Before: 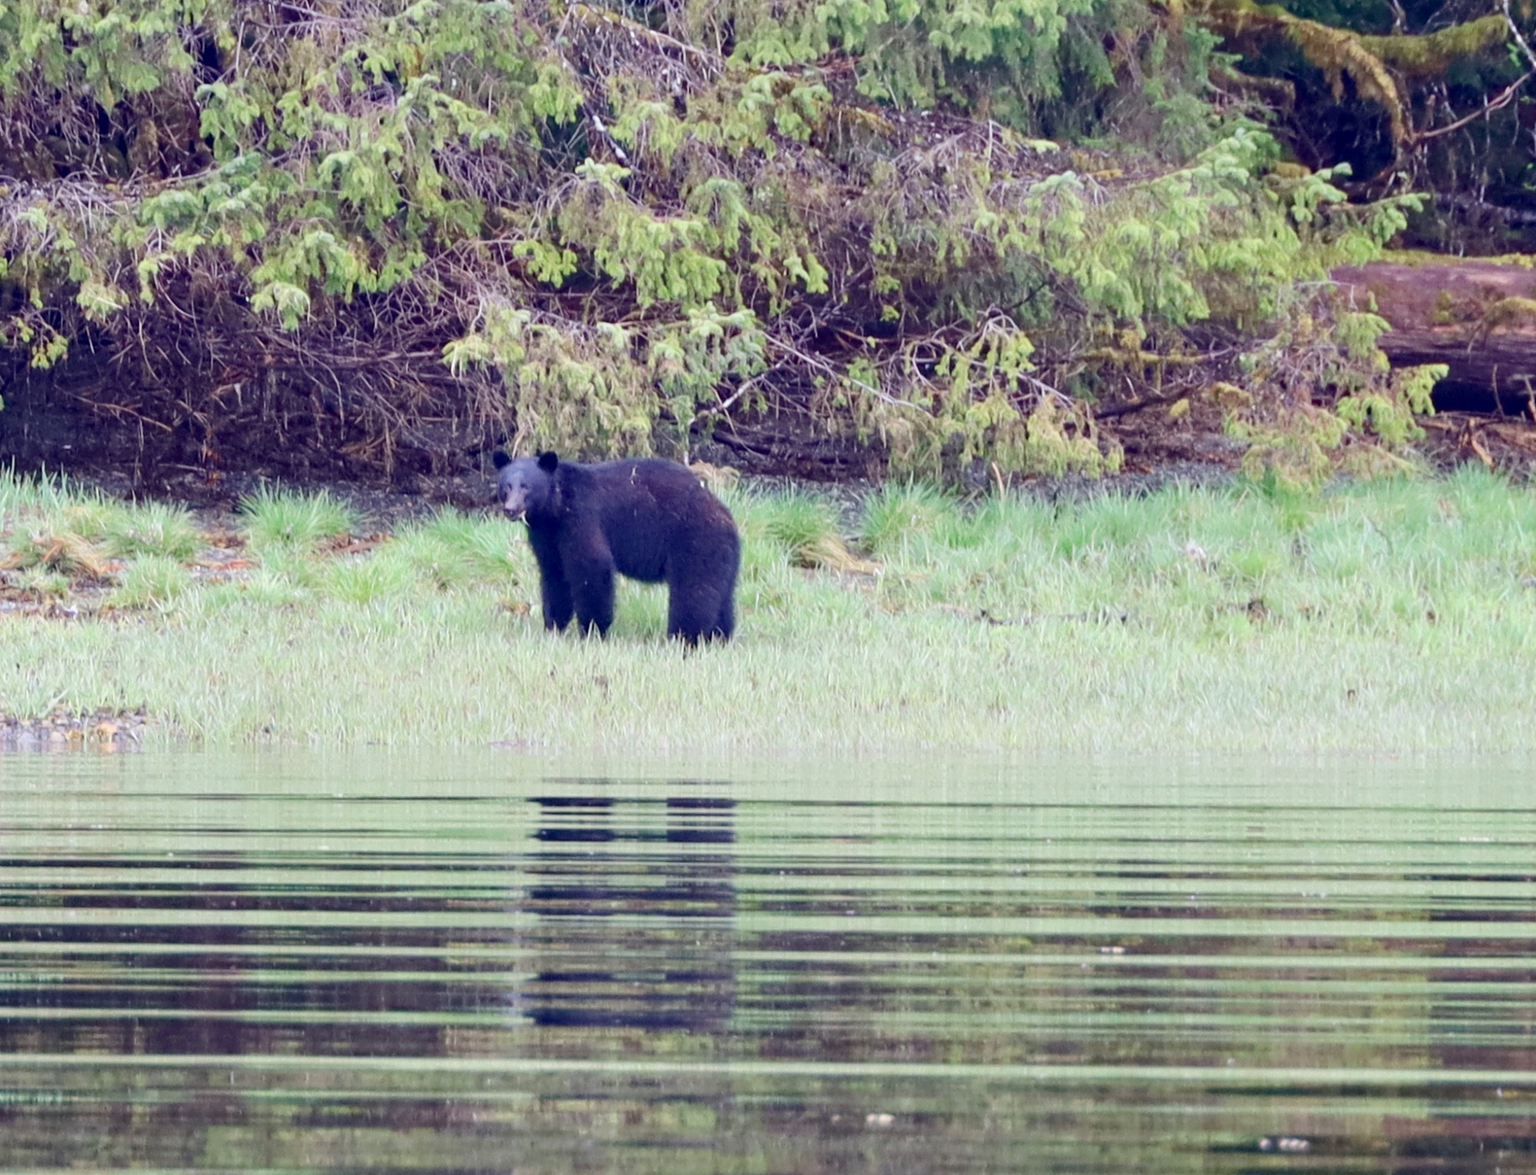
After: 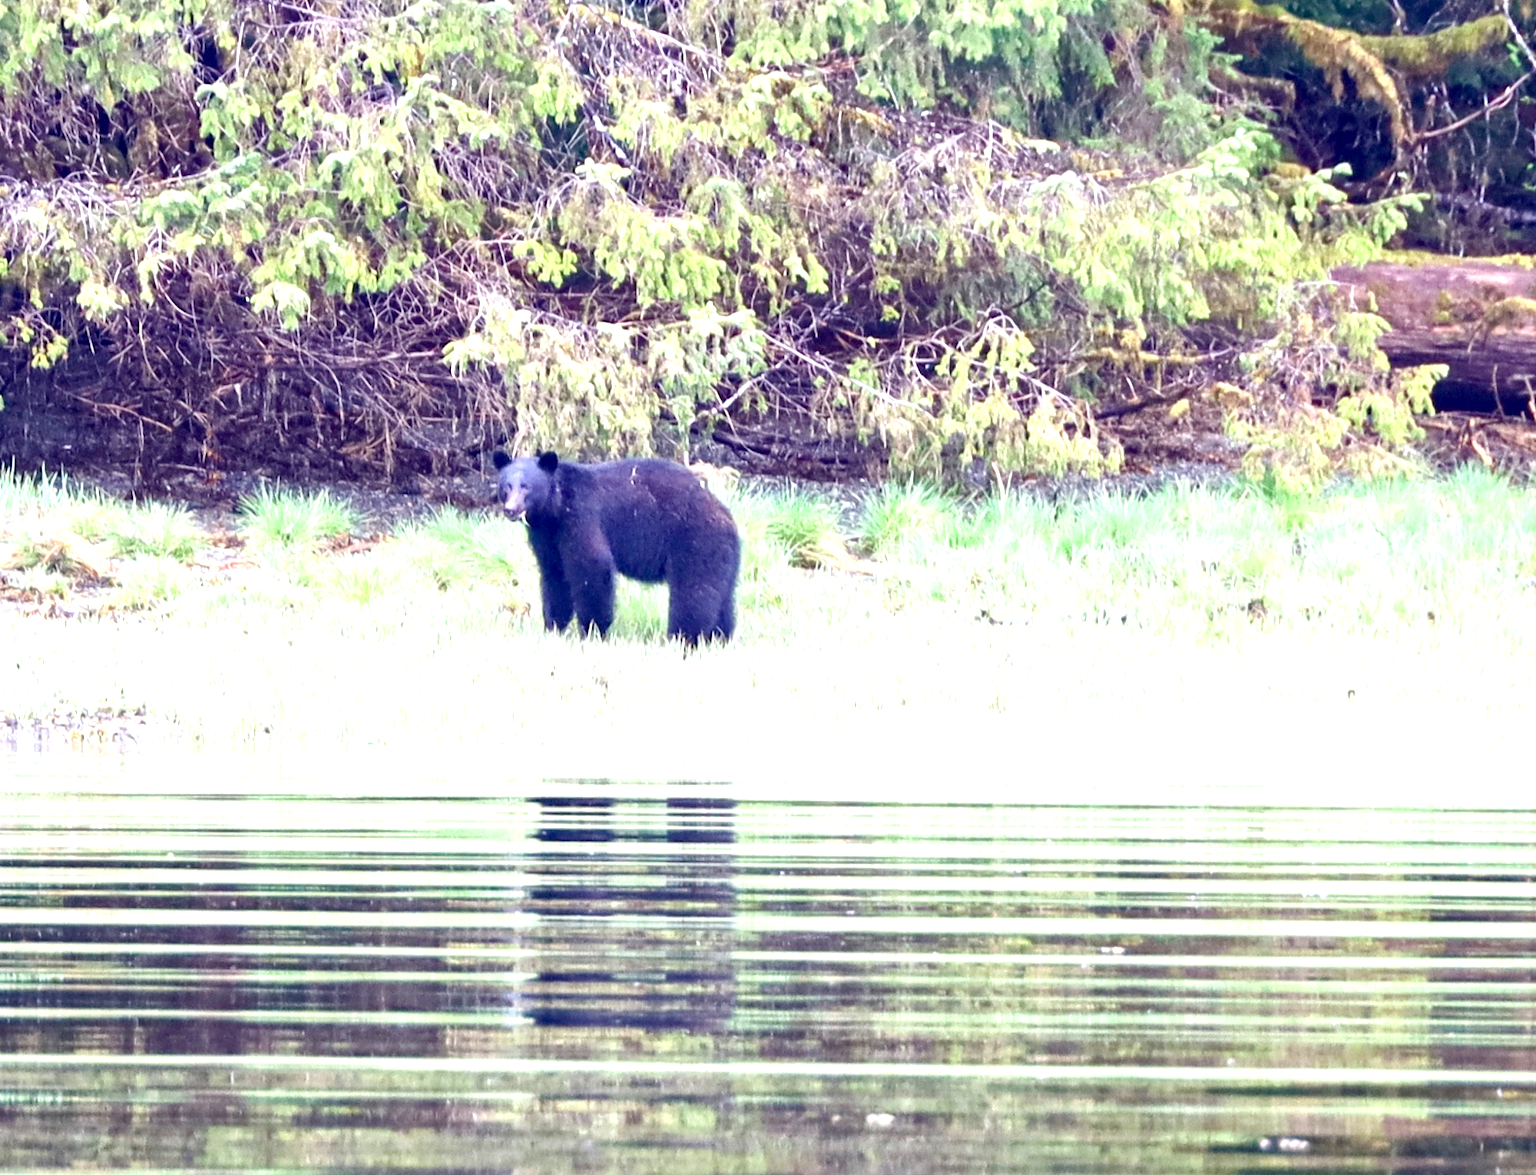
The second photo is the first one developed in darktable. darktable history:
local contrast: mode bilateral grid, contrast 21, coarseness 50, detail 133%, midtone range 0.2
color zones: curves: ch1 [(0.077, 0.436) (0.25, 0.5) (0.75, 0.5)]
exposure: black level correction 0, exposure 1.096 EV, compensate highlight preservation false
